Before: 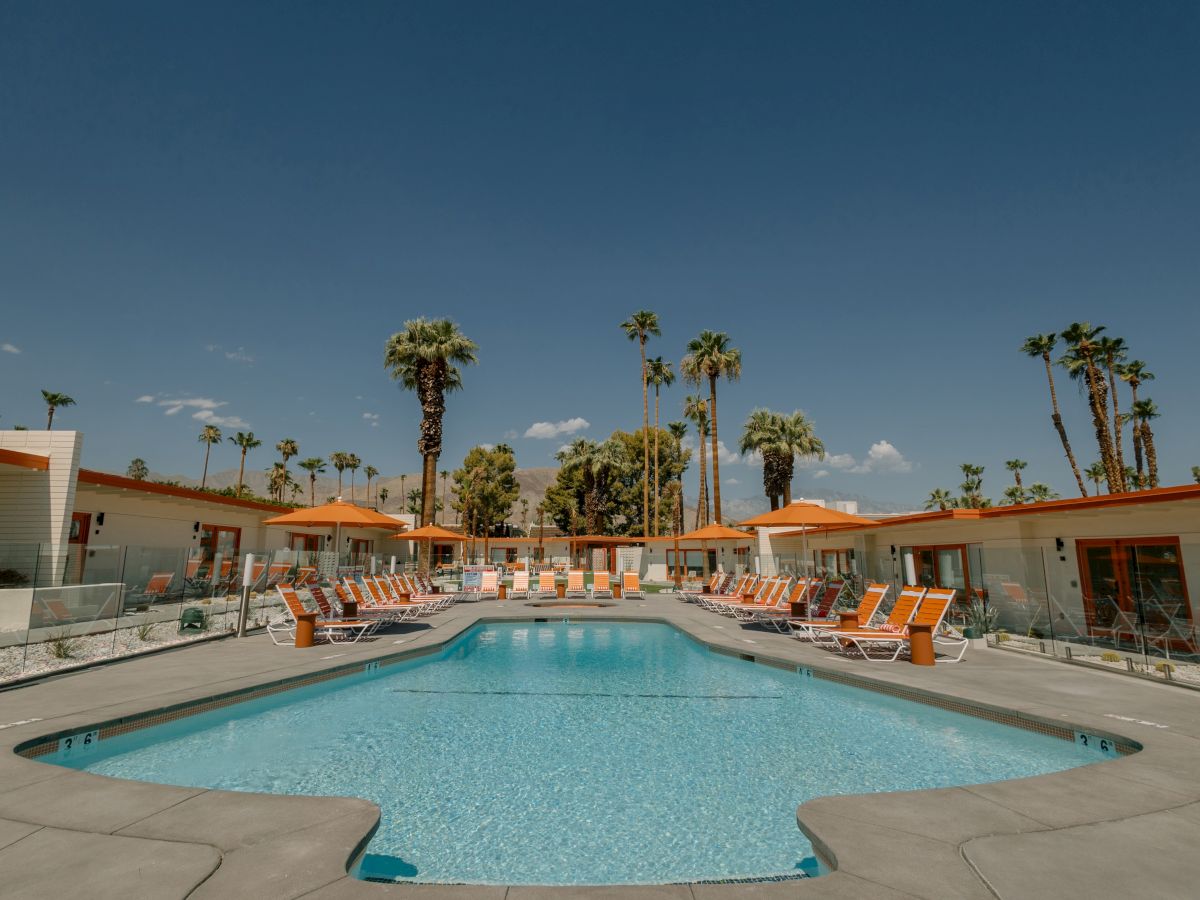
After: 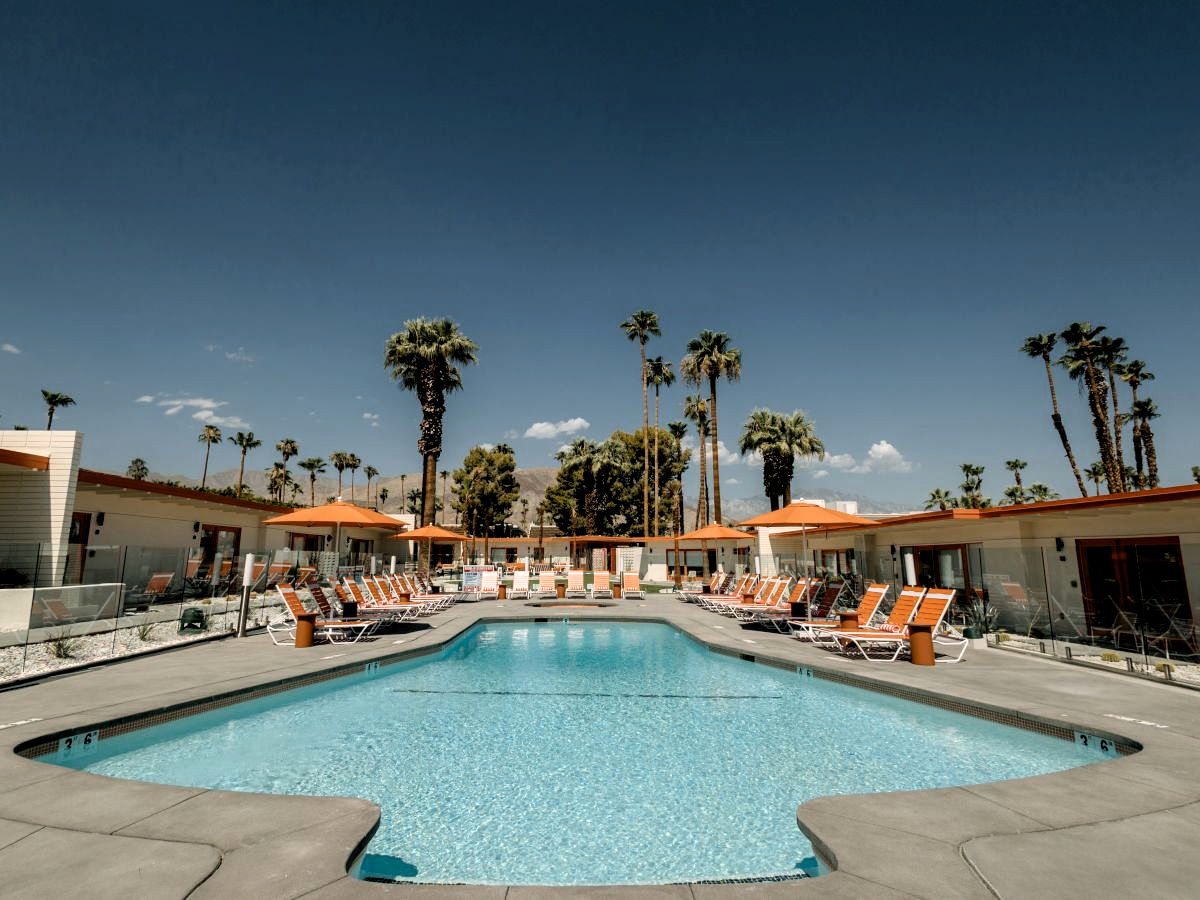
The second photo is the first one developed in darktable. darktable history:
filmic rgb: black relative exposure -5.53 EV, white relative exposure 2.5 EV, threshold 2.95 EV, target black luminance 0%, hardness 4.53, latitude 67.02%, contrast 1.442, shadows ↔ highlights balance -3.83%, enable highlight reconstruction true
tone equalizer: -8 EV -0.397 EV, -7 EV -0.367 EV, -6 EV -0.365 EV, -5 EV -0.221 EV, -3 EV 0.23 EV, -2 EV 0.338 EV, -1 EV 0.393 EV, +0 EV 0.397 EV, edges refinement/feathering 500, mask exposure compensation -1.57 EV, preserve details guided filter
